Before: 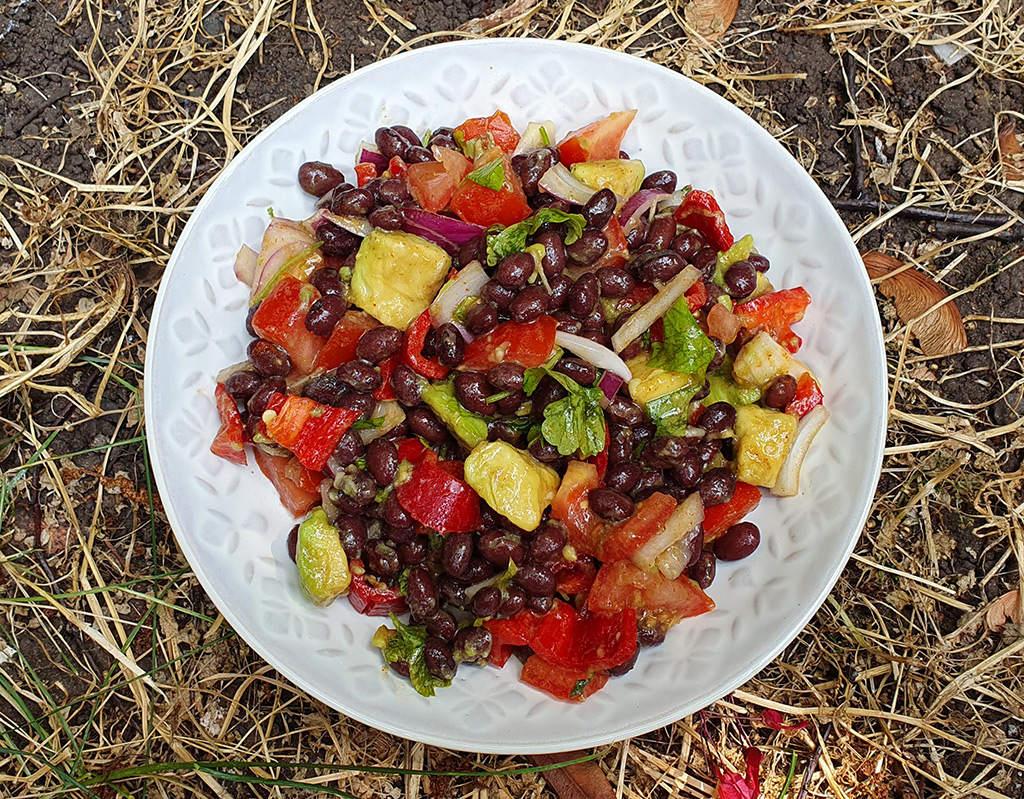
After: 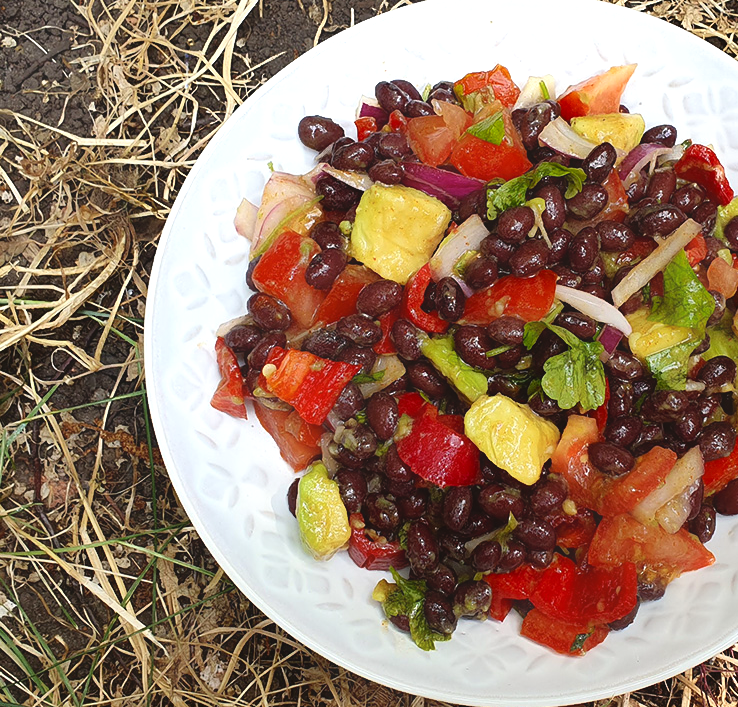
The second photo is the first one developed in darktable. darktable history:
shadows and highlights: low approximation 0.01, soften with gaussian
tone equalizer: -8 EV -0.416 EV, -7 EV -0.374 EV, -6 EV -0.296 EV, -5 EV -0.245 EV, -3 EV 0.2 EV, -2 EV 0.326 EV, -1 EV 0.365 EV, +0 EV 0.444 EV
crop: top 5.801%, right 27.89%, bottom 5.666%
exposure: compensate highlight preservation false
contrast equalizer: octaves 7, y [[0.6 ×6], [0.55 ×6], [0 ×6], [0 ×6], [0 ×6]], mix -0.985
